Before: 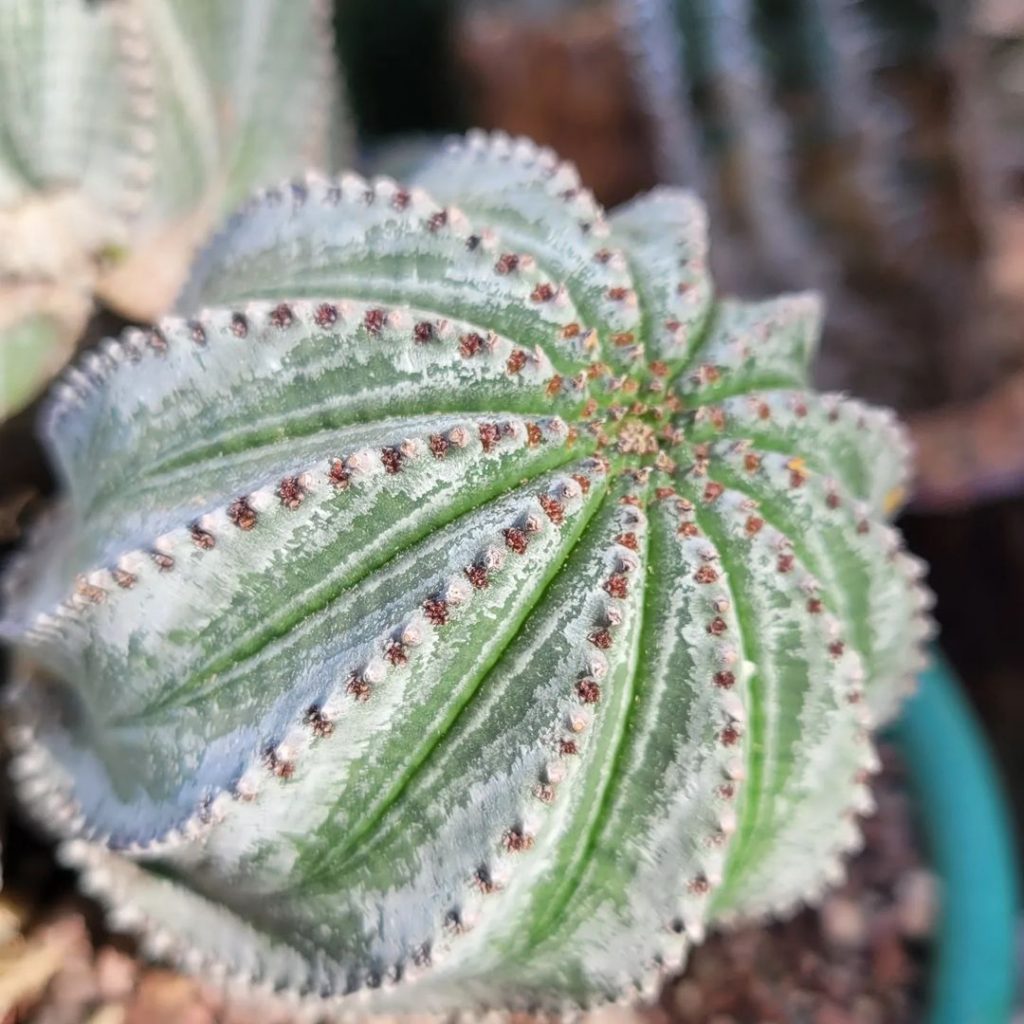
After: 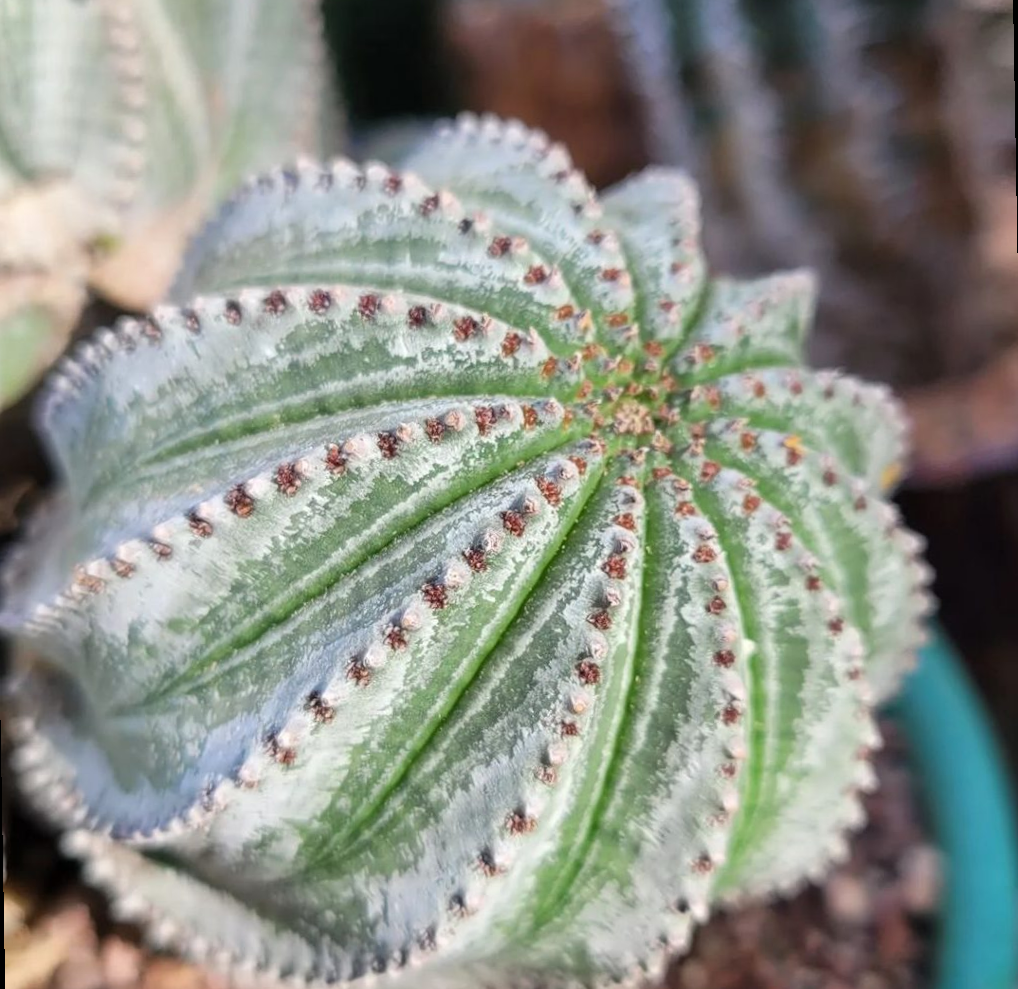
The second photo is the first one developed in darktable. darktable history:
white balance: emerald 1
rotate and perspective: rotation -1°, crop left 0.011, crop right 0.989, crop top 0.025, crop bottom 0.975
